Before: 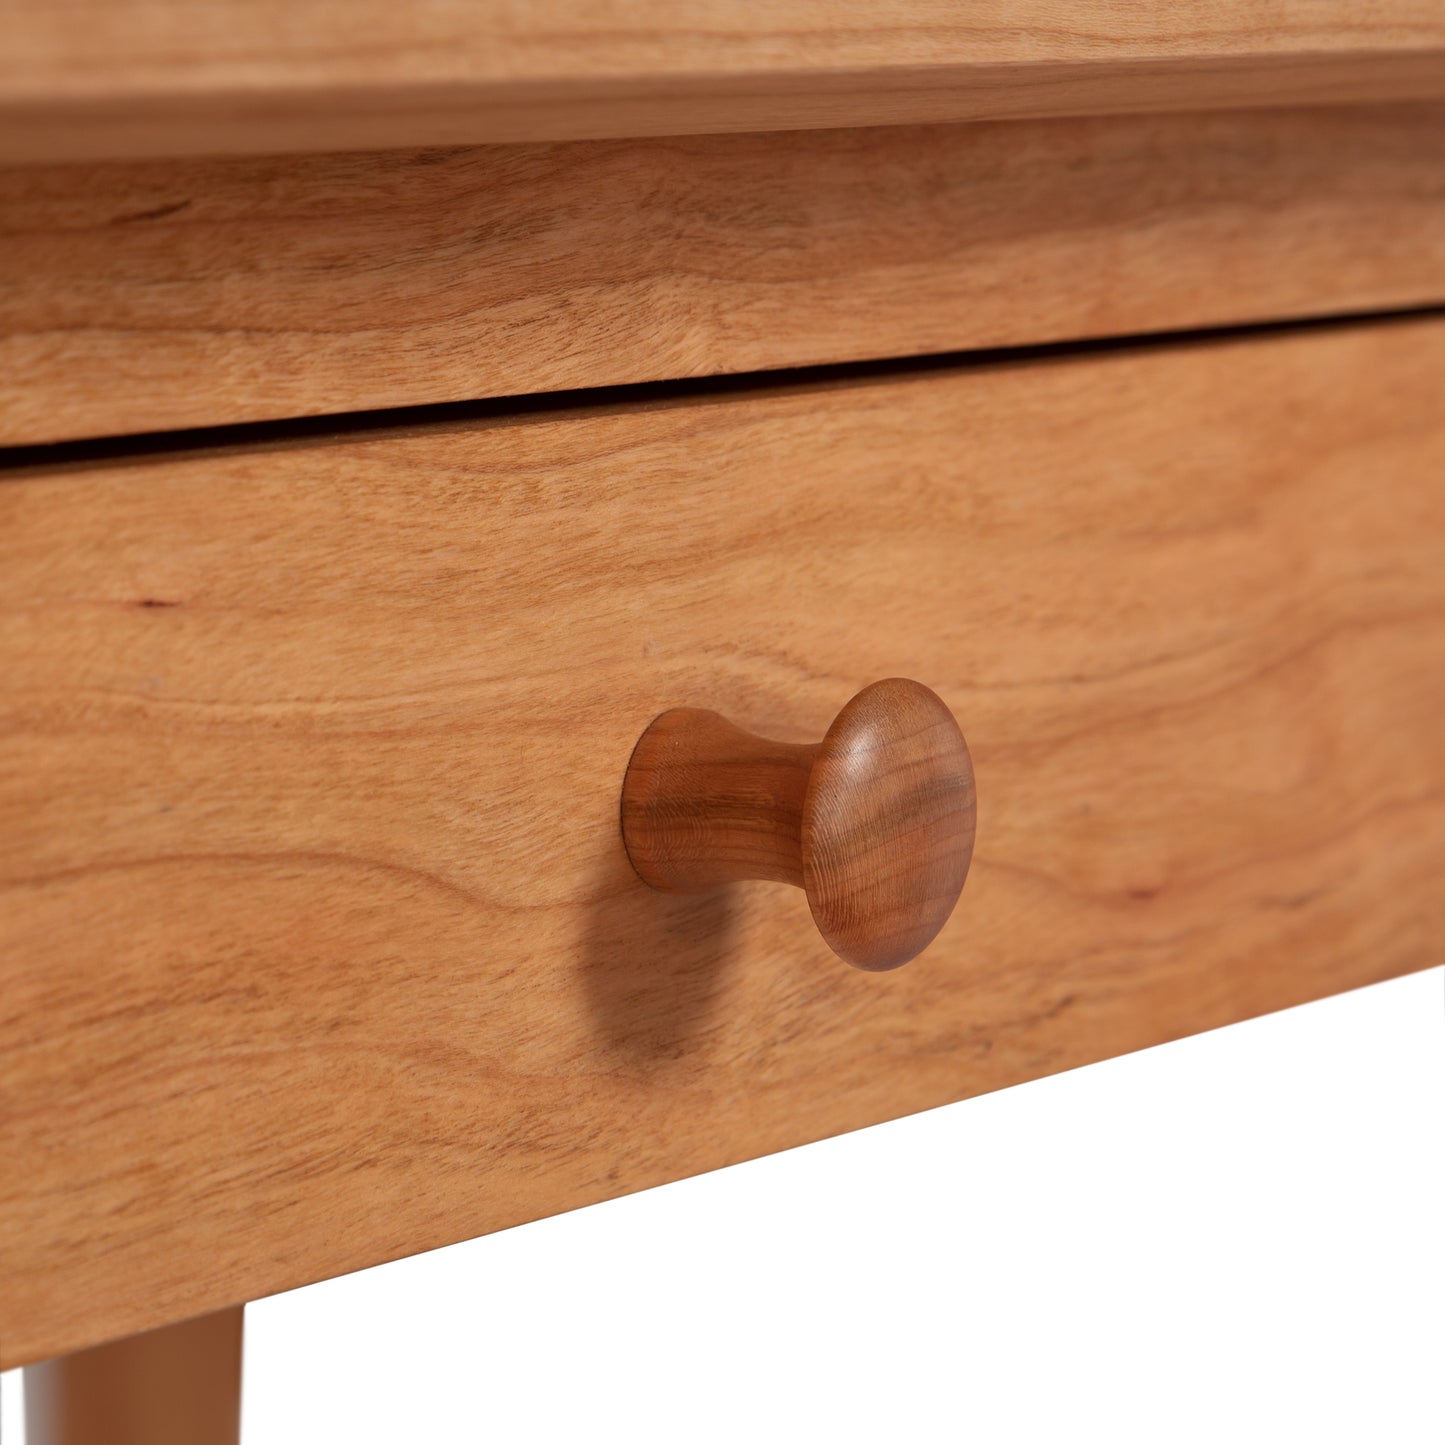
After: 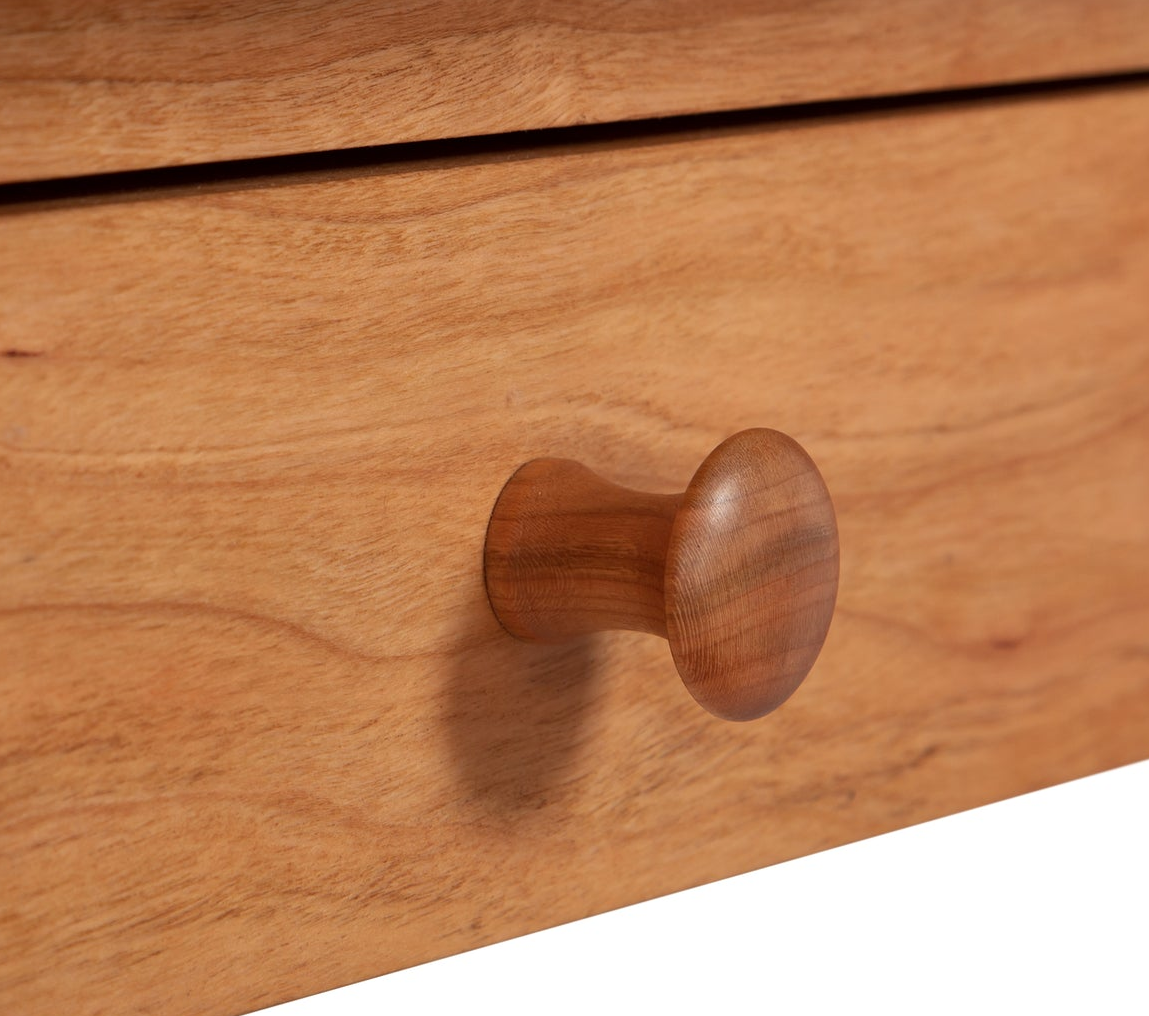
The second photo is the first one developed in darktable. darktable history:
crop: left 9.521%, top 17.319%, right 10.95%, bottom 12.331%
